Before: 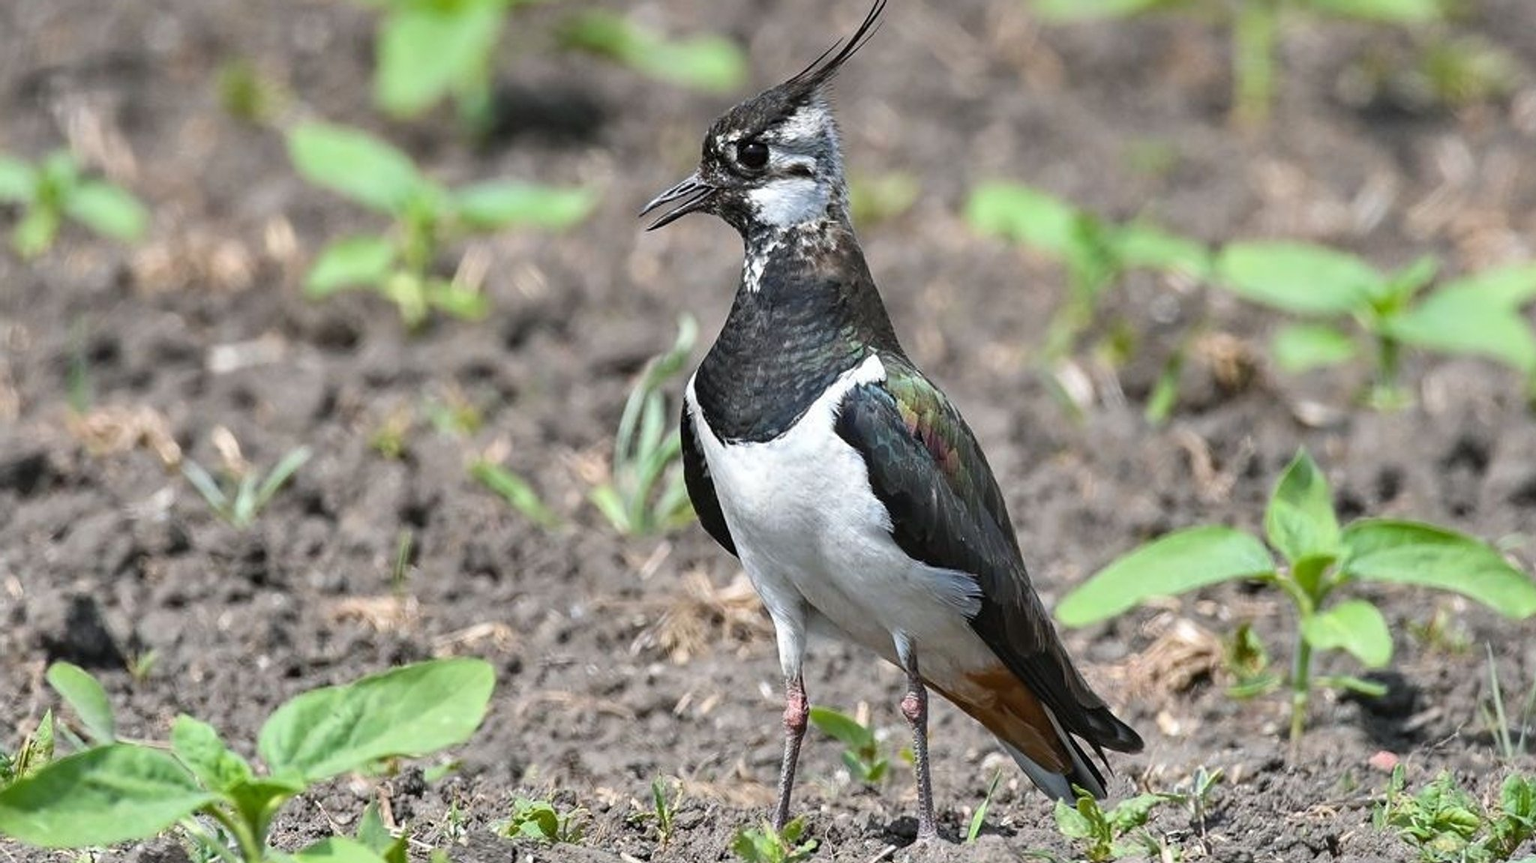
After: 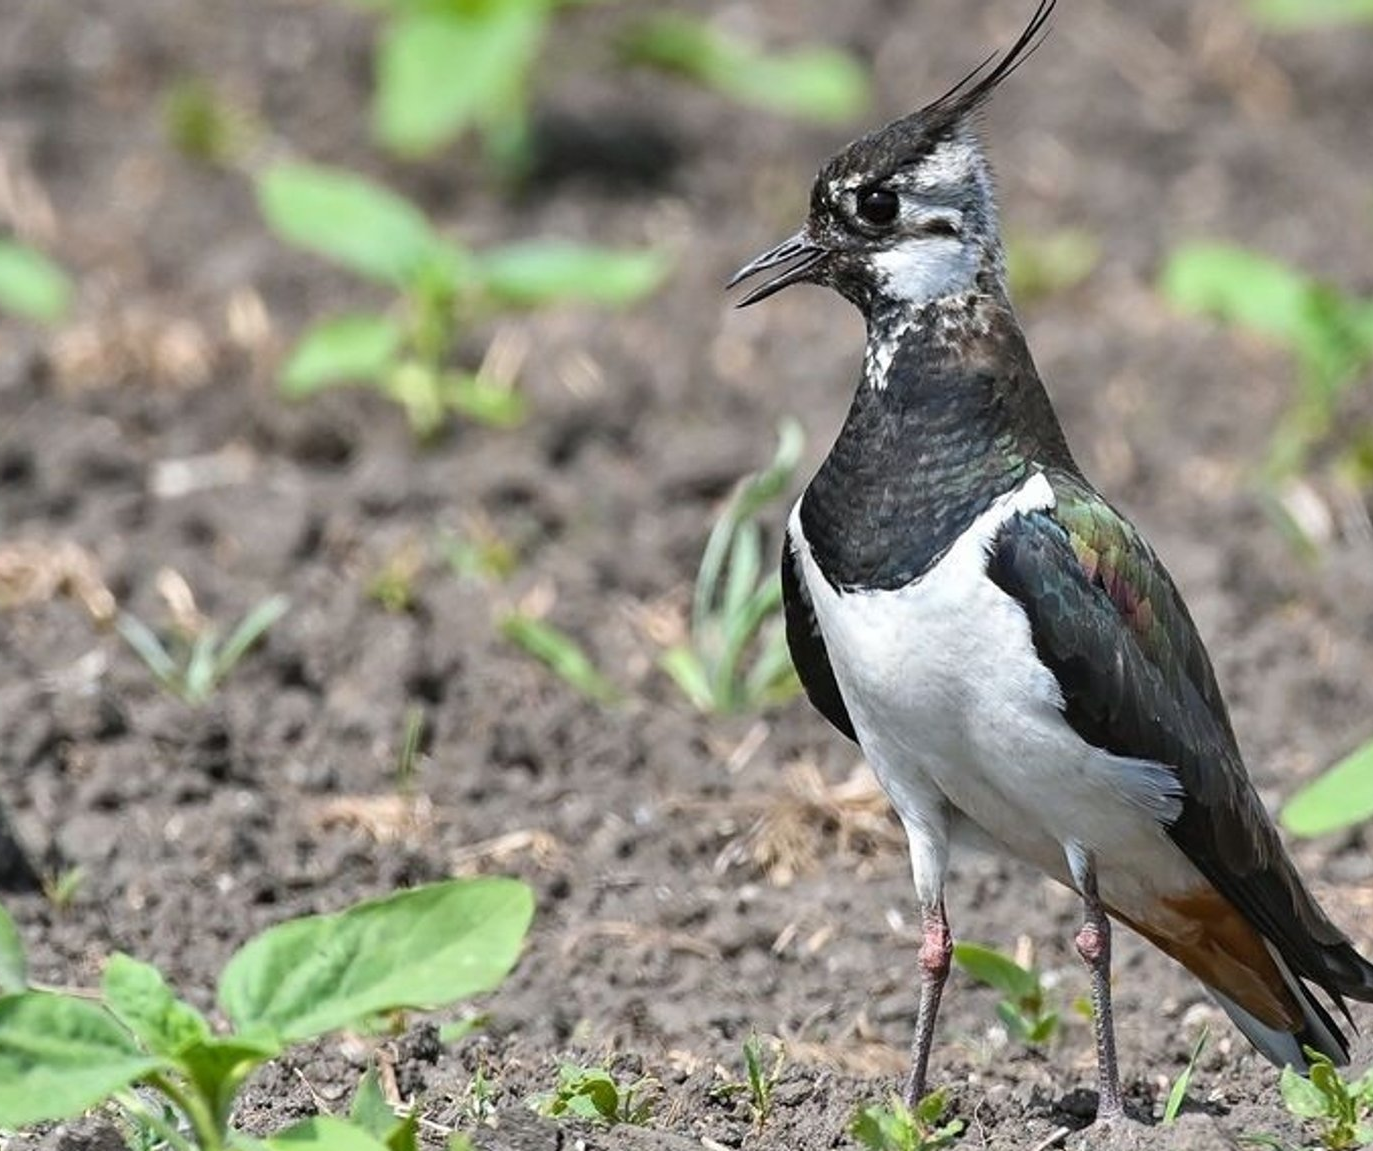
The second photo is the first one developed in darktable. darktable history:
crop and rotate: left 6.198%, right 26.713%
